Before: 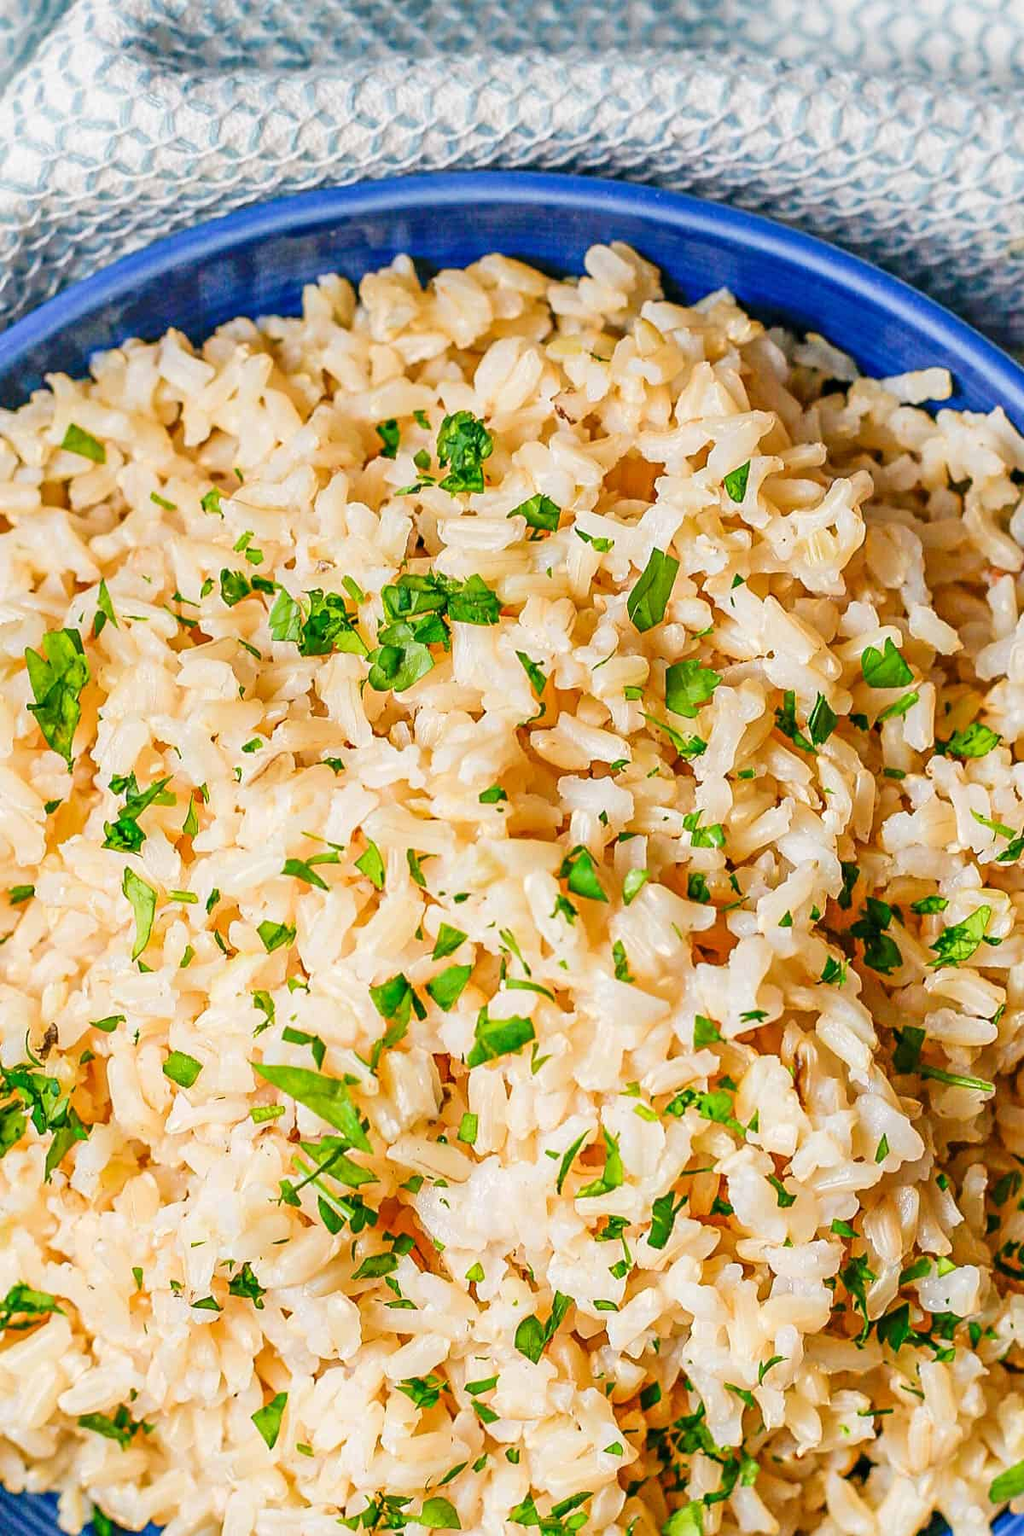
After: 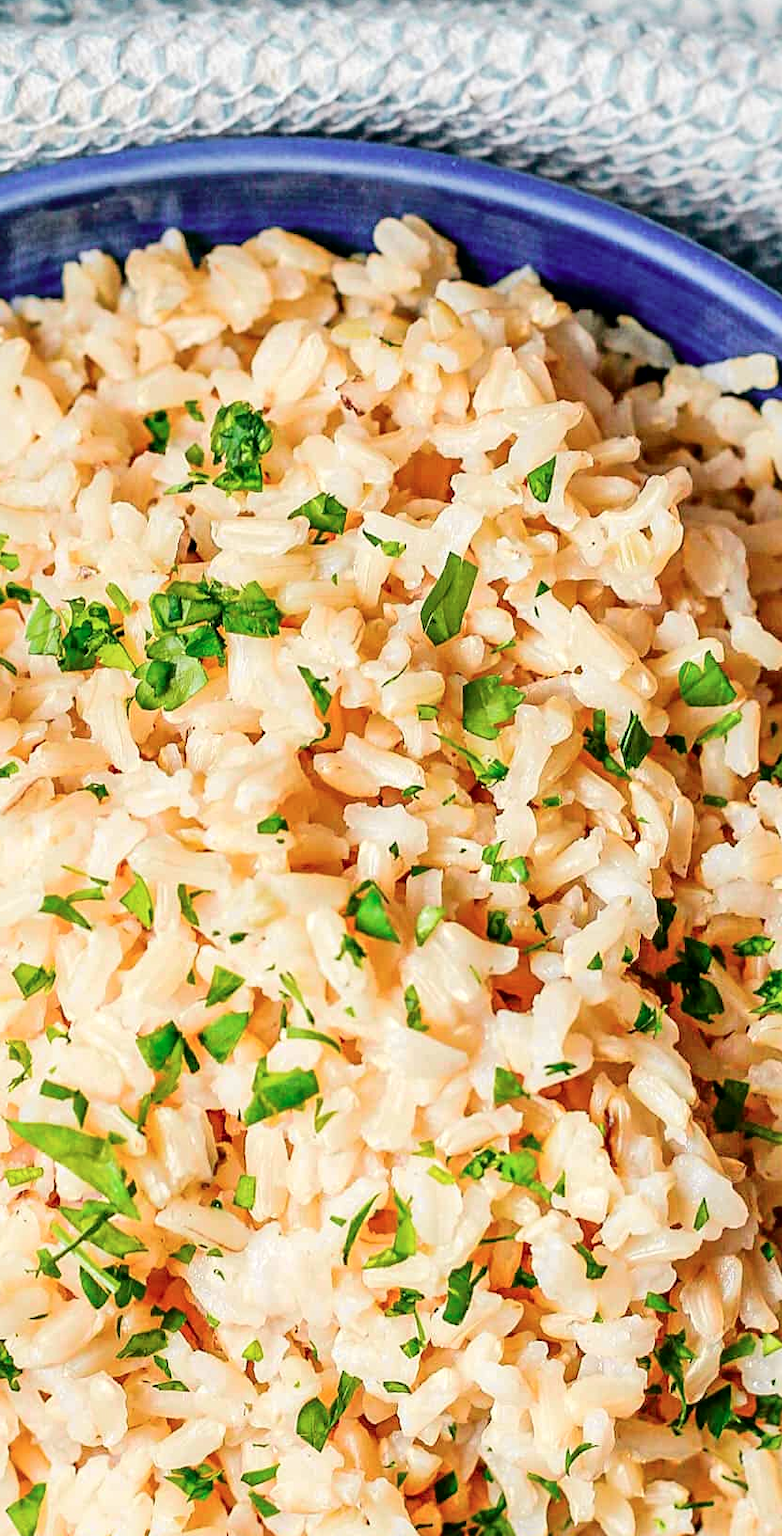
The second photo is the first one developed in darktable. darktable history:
local contrast: mode bilateral grid, contrast 20, coarseness 50, detail 130%, midtone range 0.2
crop and rotate: left 24.041%, top 3.066%, right 6.578%, bottom 6.209%
tone curve: curves: ch0 [(0.003, 0) (0.066, 0.023) (0.149, 0.094) (0.264, 0.238) (0.395, 0.421) (0.517, 0.56) (0.688, 0.743) (0.813, 0.846) (1, 1)]; ch1 [(0, 0) (0.164, 0.115) (0.337, 0.332) (0.39, 0.398) (0.464, 0.461) (0.501, 0.5) (0.507, 0.503) (0.534, 0.537) (0.577, 0.59) (0.652, 0.681) (0.733, 0.749) (0.811, 0.796) (1, 1)]; ch2 [(0, 0) (0.337, 0.382) (0.464, 0.476) (0.501, 0.502) (0.527, 0.54) (0.551, 0.565) (0.6, 0.59) (0.687, 0.675) (1, 1)], color space Lab, independent channels, preserve colors none
